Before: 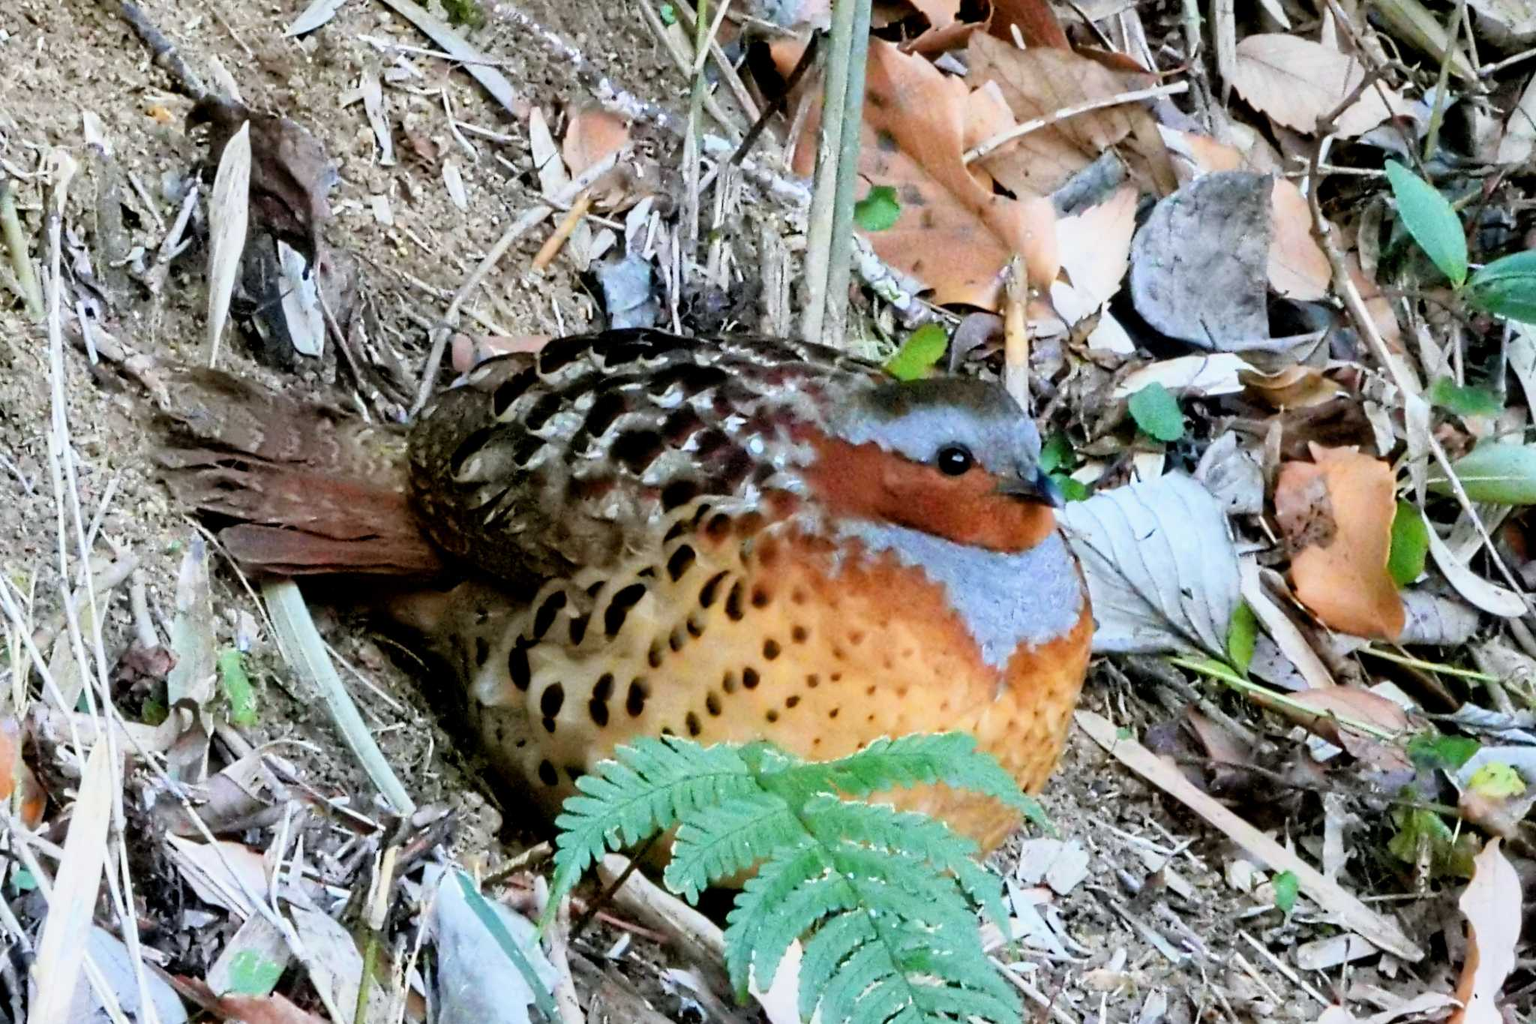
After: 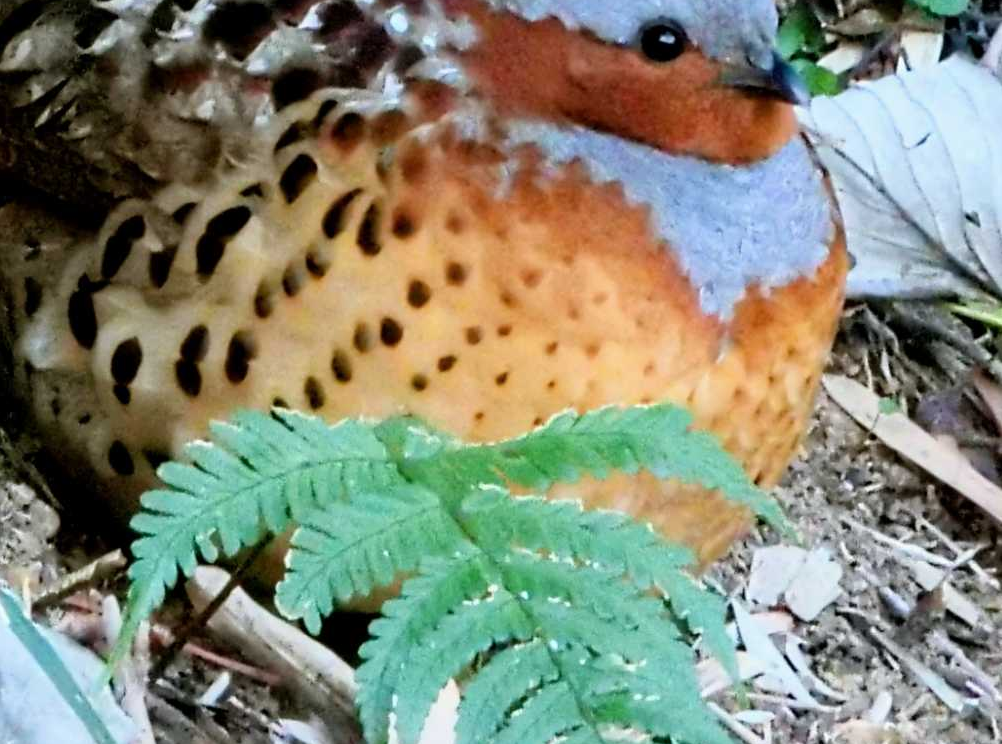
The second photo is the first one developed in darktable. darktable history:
crop: left 29.82%, top 41.925%, right 21.24%, bottom 3.496%
